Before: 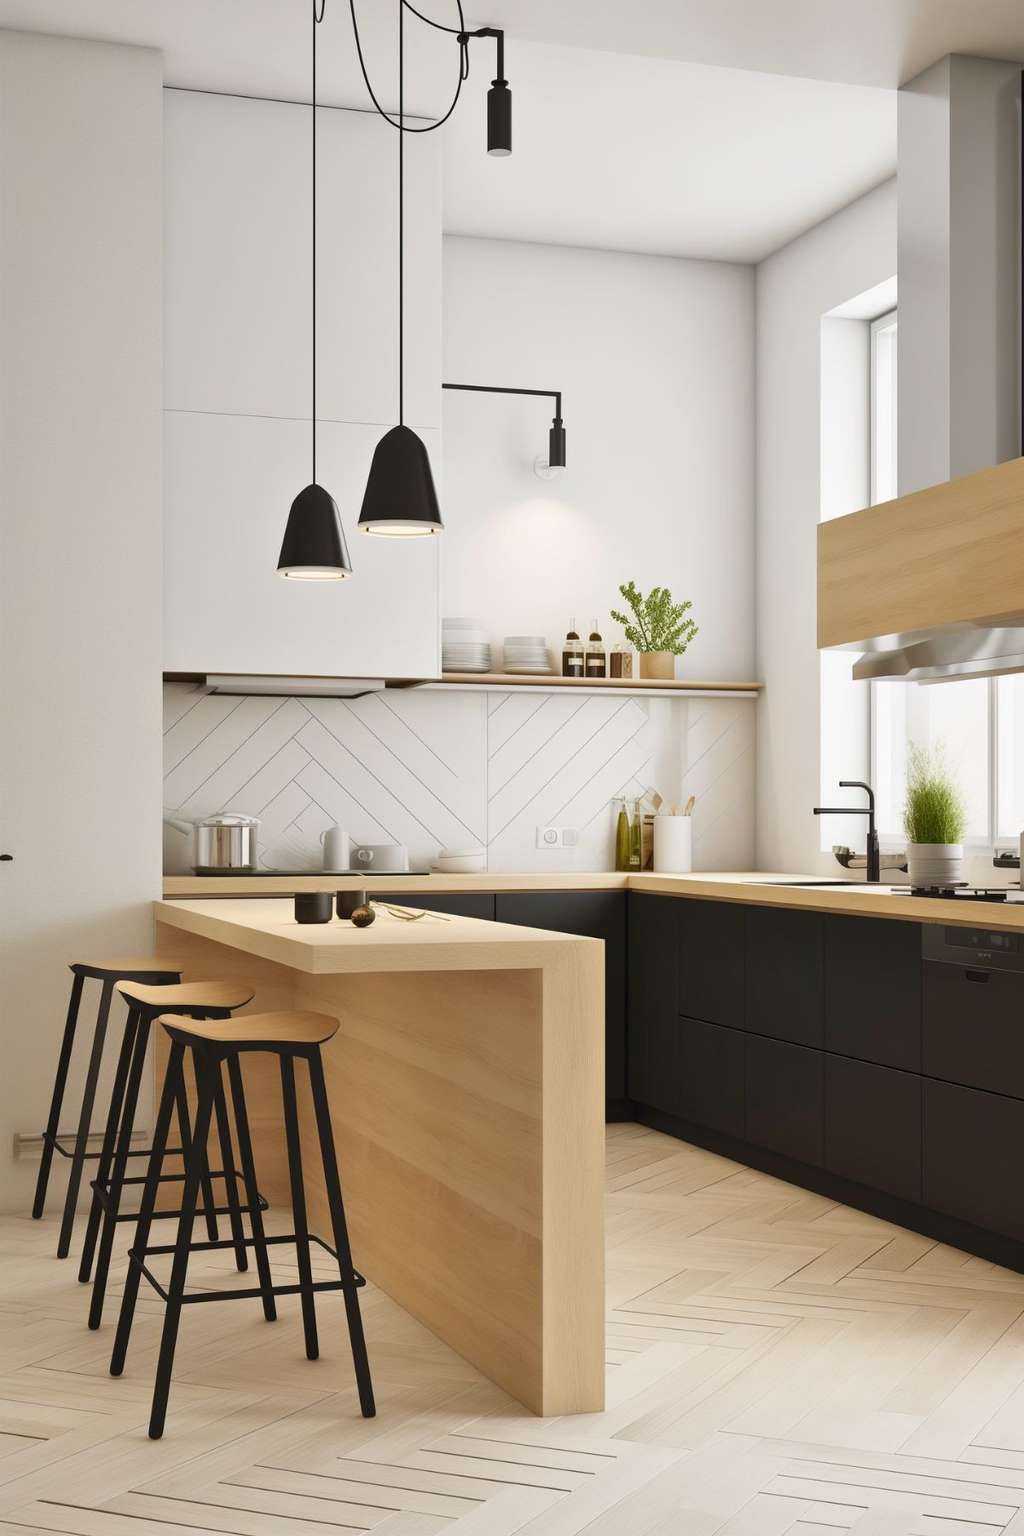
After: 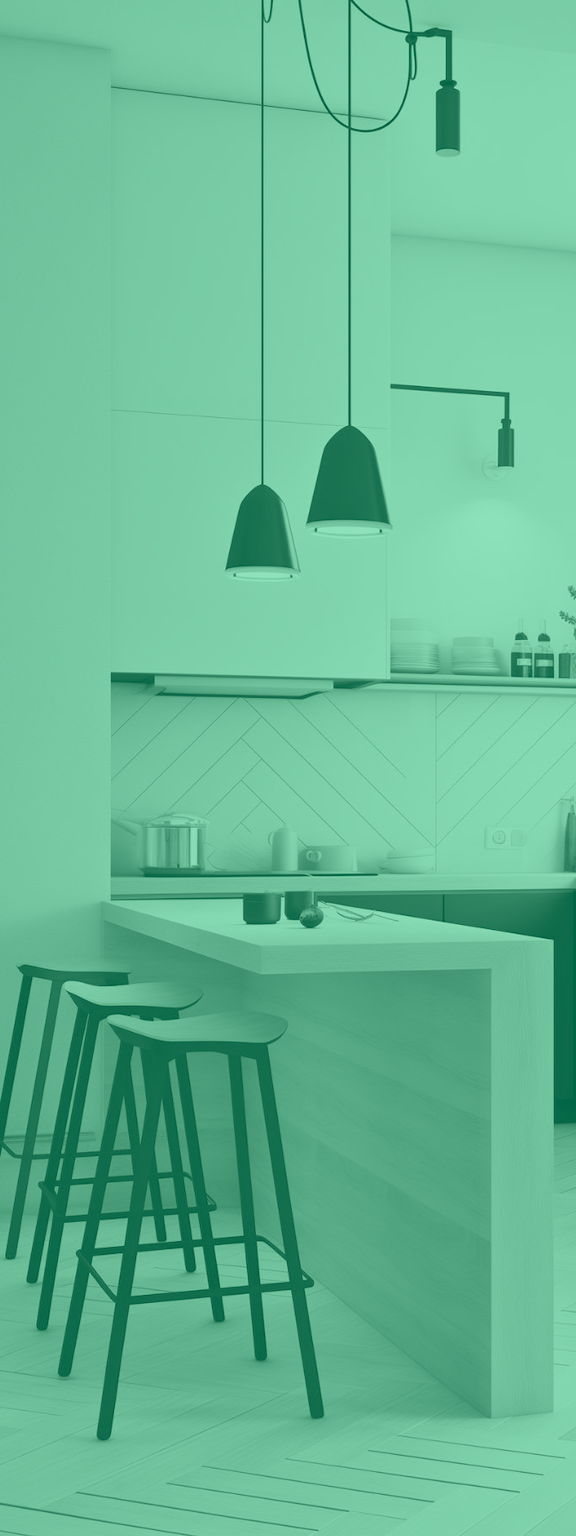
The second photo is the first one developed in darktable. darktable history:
crop: left 5.114%, right 38.589%
colorize: hue 147.6°, saturation 65%, lightness 21.64%
